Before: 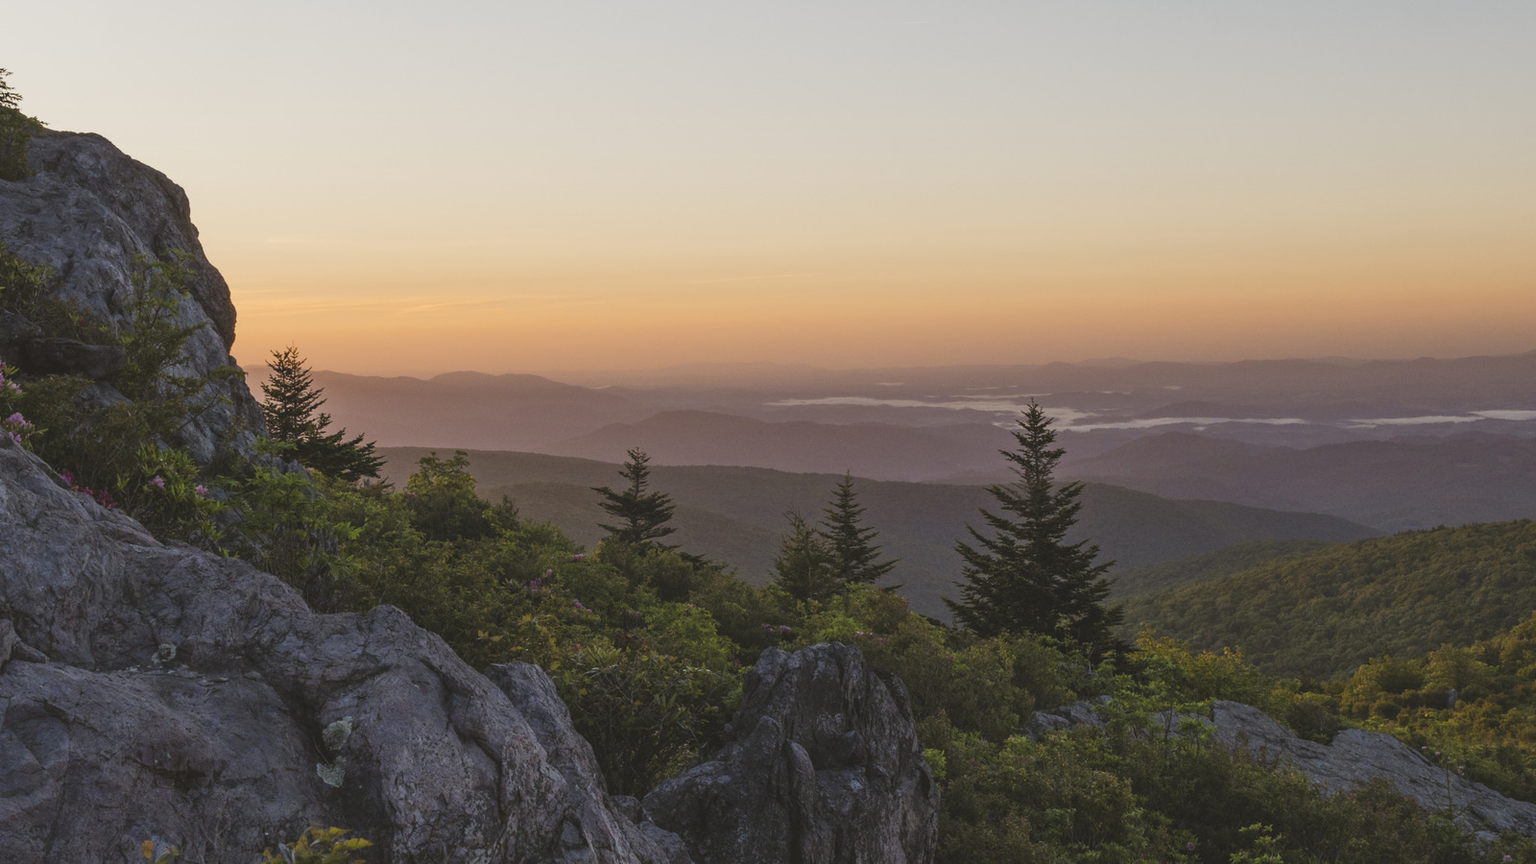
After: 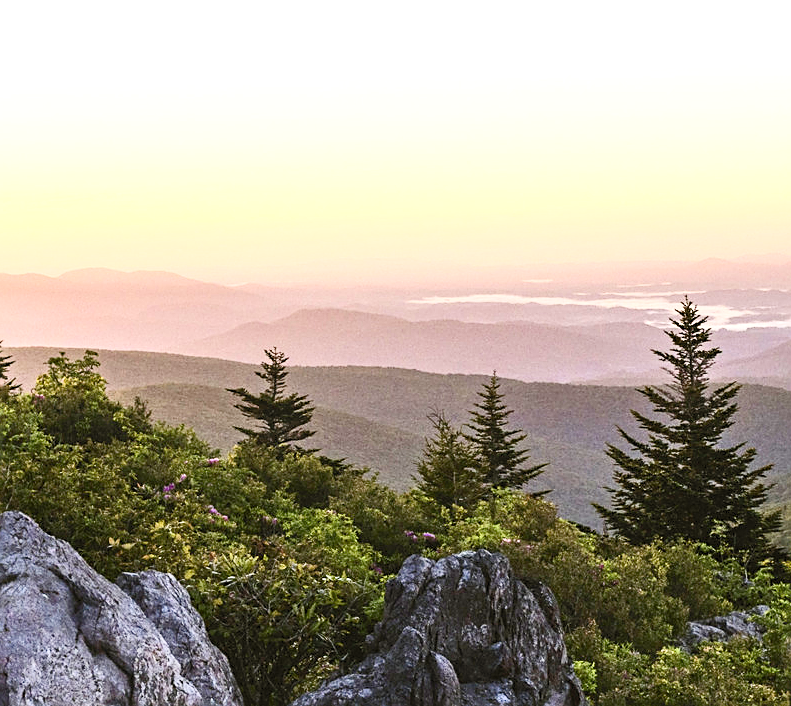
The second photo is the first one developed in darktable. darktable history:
exposure: black level correction 0.001, exposure 0.5 EV, compensate exposure bias true, compensate highlight preservation false
levels: levels [0.008, 0.318, 0.836]
crop and rotate: angle 0.02°, left 24.353%, top 13.219%, right 26.156%, bottom 8.224%
contrast brightness saturation: contrast 0.28
tone equalizer: -8 EV -0.75 EV, -7 EV -0.7 EV, -6 EV -0.6 EV, -5 EV -0.4 EV, -3 EV 0.4 EV, -2 EV 0.6 EV, -1 EV 0.7 EV, +0 EV 0.75 EV, edges refinement/feathering 500, mask exposure compensation -1.57 EV, preserve details no
filmic rgb: black relative exposure -6.98 EV, white relative exposure 5.63 EV, hardness 2.86
sharpen: on, module defaults
